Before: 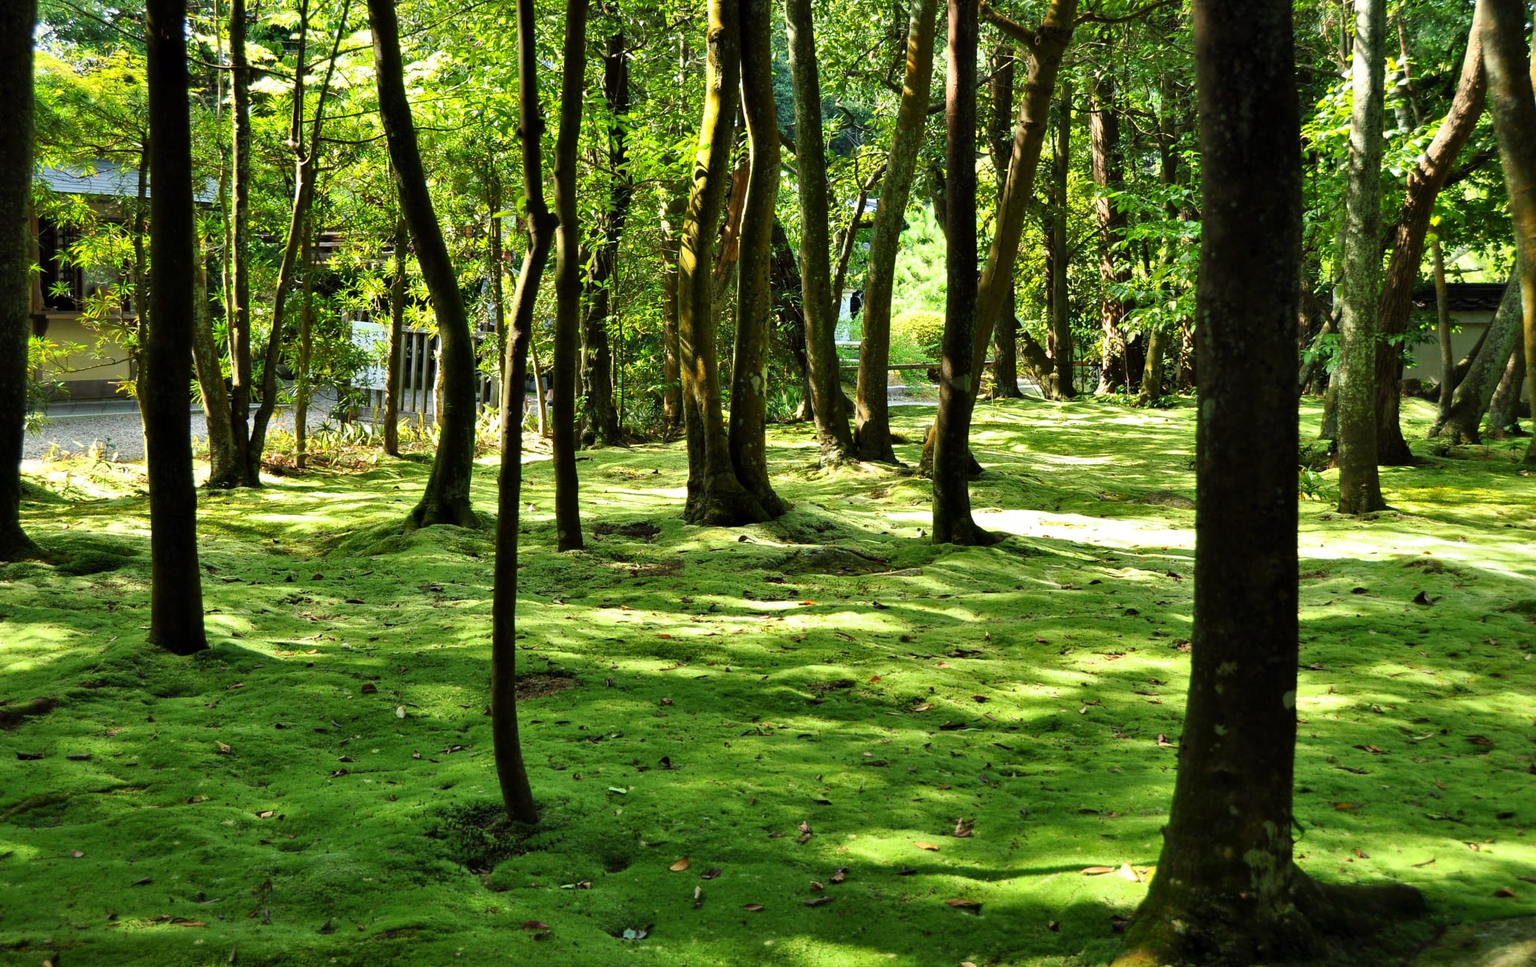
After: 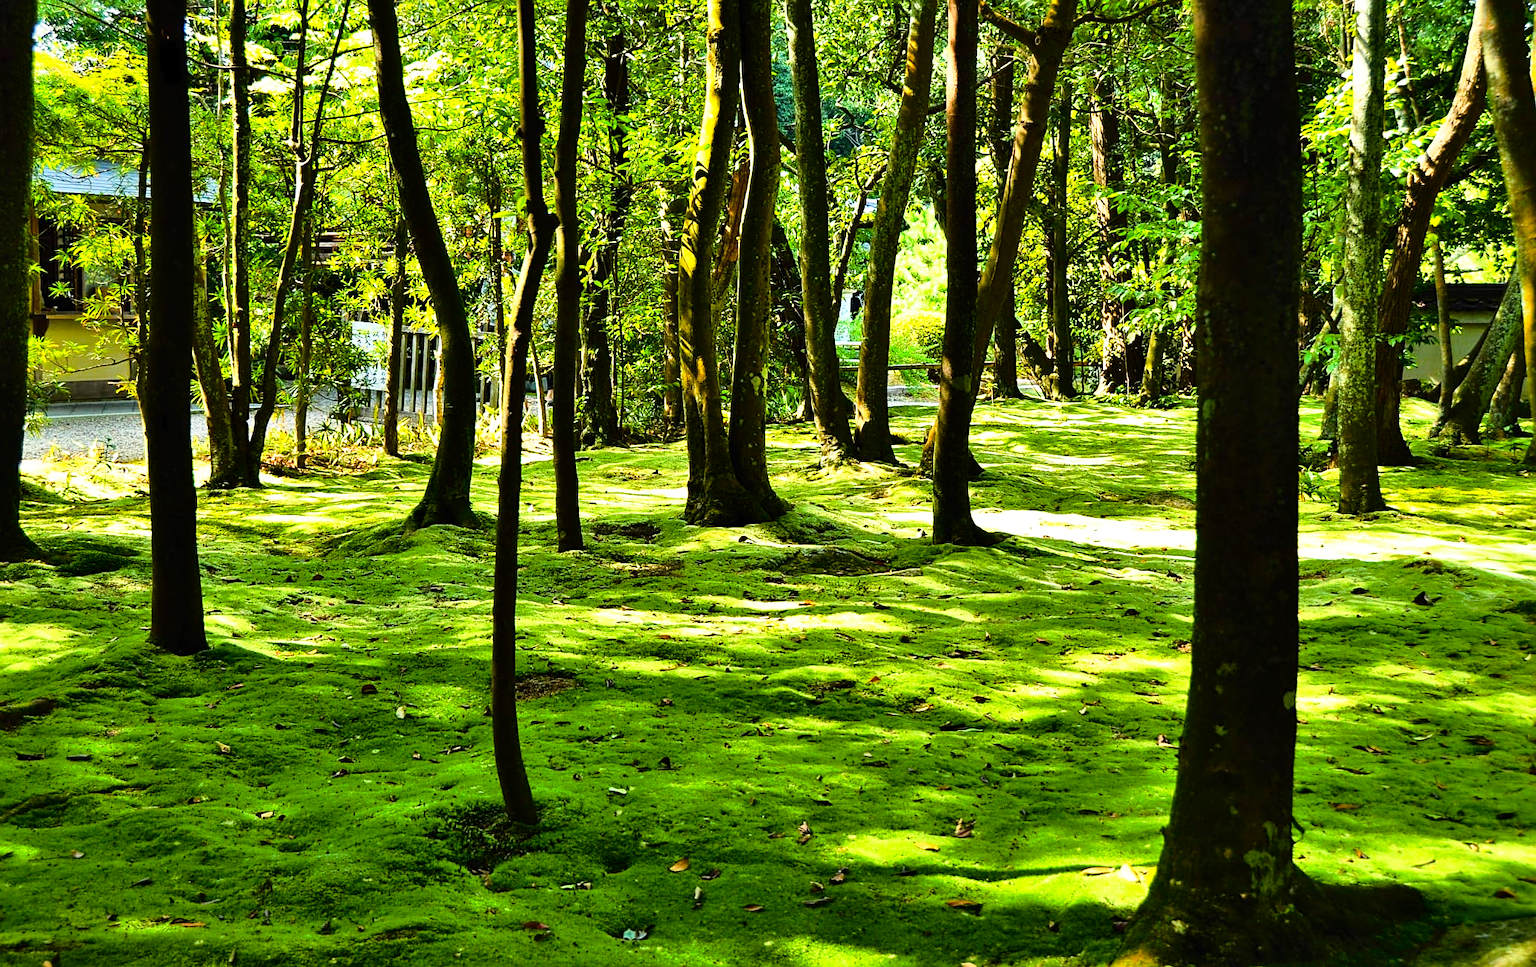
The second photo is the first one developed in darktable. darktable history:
color balance rgb: linear chroma grading › global chroma 0.403%, perceptual saturation grading › global saturation 39.758%, perceptual saturation grading › highlights -25.572%, perceptual saturation grading › mid-tones 35.526%, perceptual saturation grading › shadows 35.953%
sharpen: on, module defaults
base curve: curves: ch0 [(0, 0) (0.257, 0.25) (0.482, 0.586) (0.757, 0.871) (1, 1)], preserve colors none
shadows and highlights: highlights color adjustment 31.62%, low approximation 0.01, soften with gaussian
tone curve: curves: ch0 [(0, 0) (0.003, 0.012) (0.011, 0.015) (0.025, 0.023) (0.044, 0.036) (0.069, 0.047) (0.1, 0.062) (0.136, 0.1) (0.177, 0.15) (0.224, 0.219) (0.277, 0.3) (0.335, 0.401) (0.399, 0.49) (0.468, 0.569) (0.543, 0.641) (0.623, 0.73) (0.709, 0.806) (0.801, 0.88) (0.898, 0.939) (1, 1)], color space Lab, independent channels, preserve colors none
